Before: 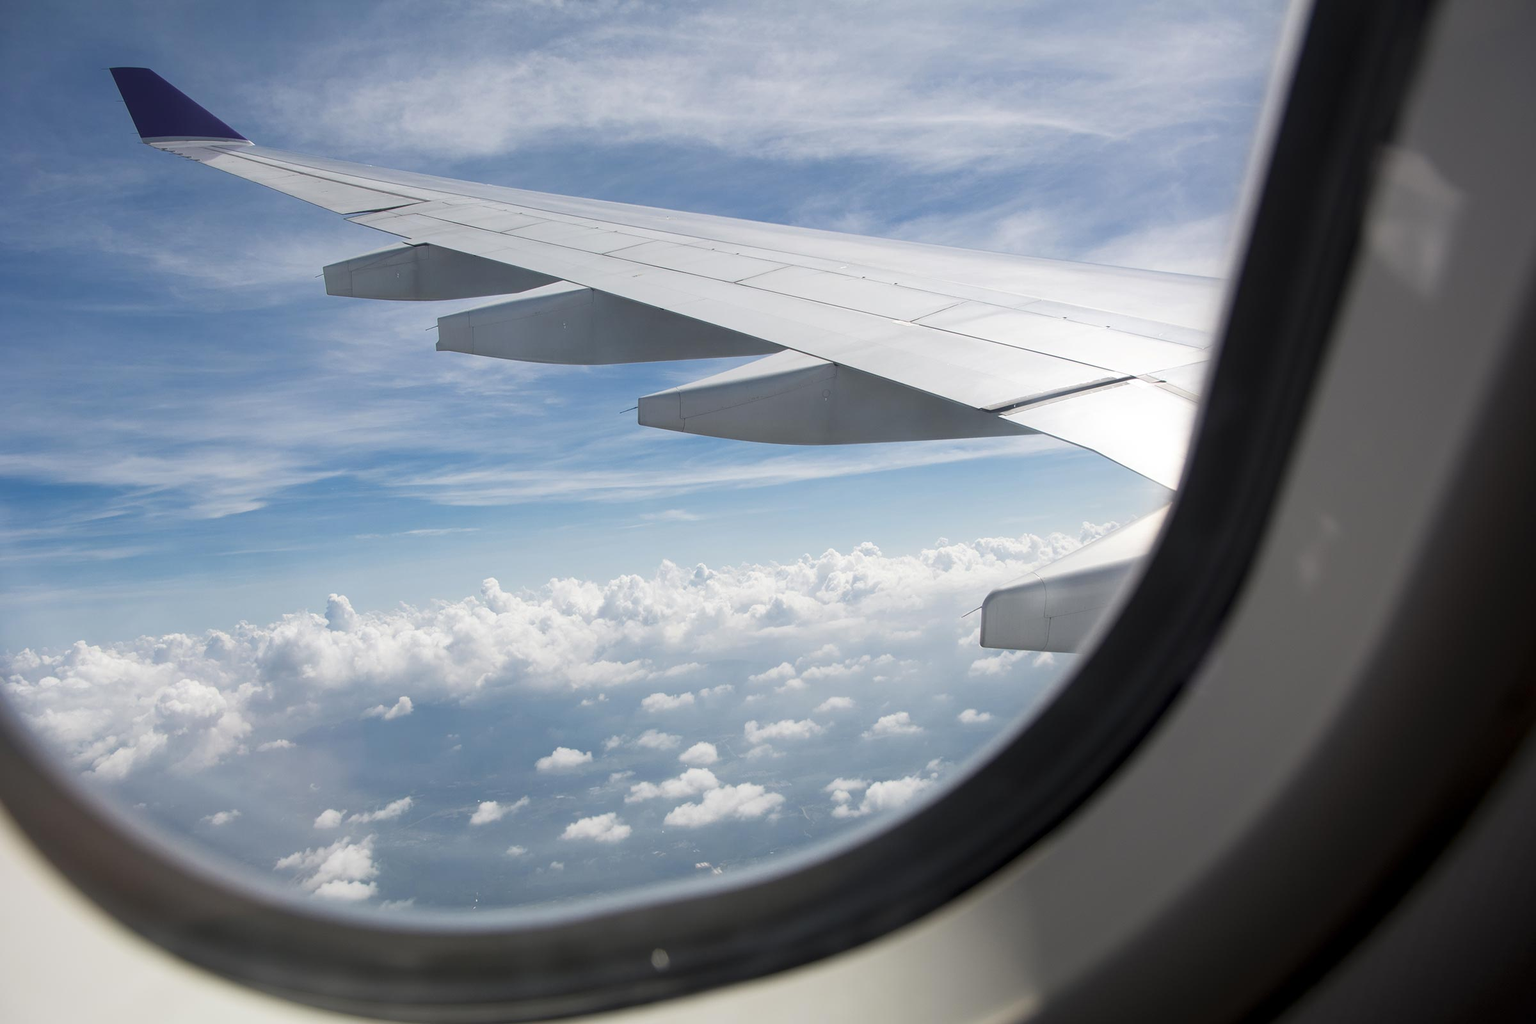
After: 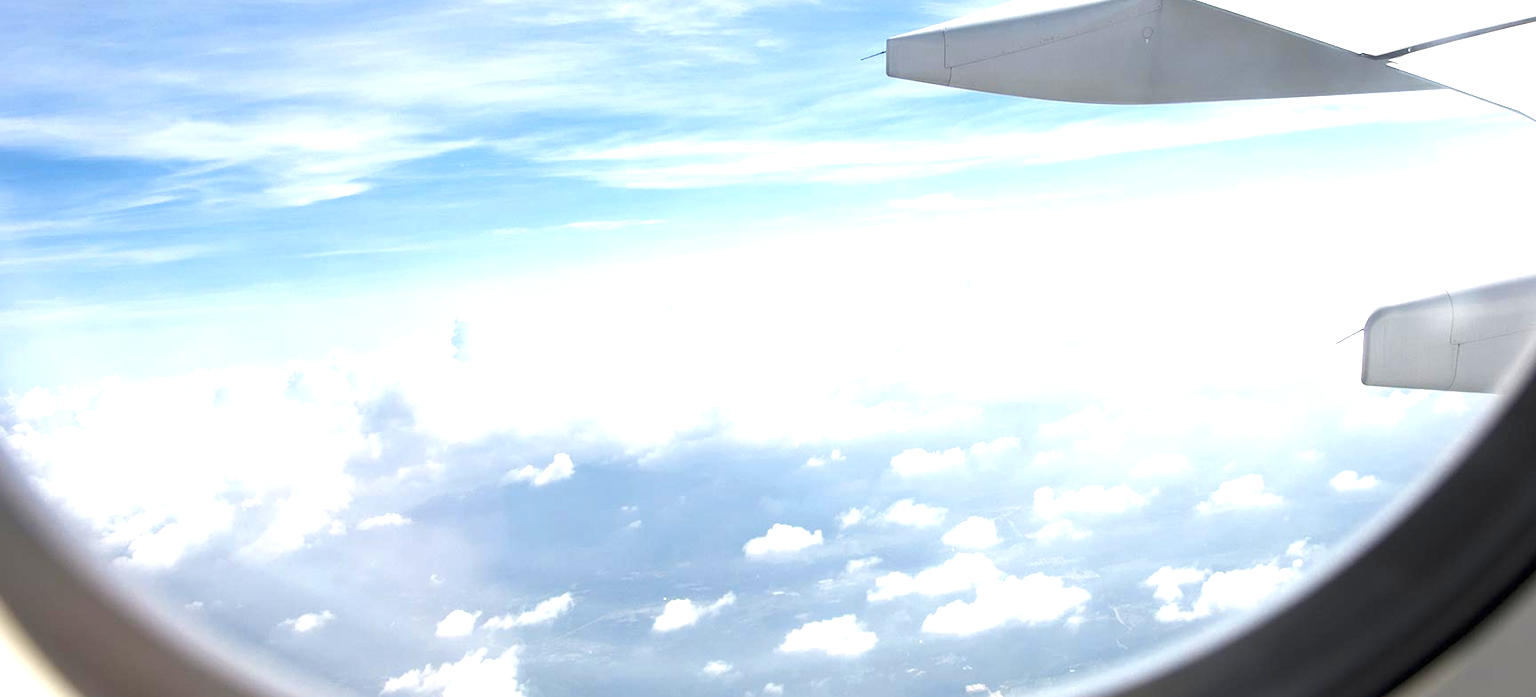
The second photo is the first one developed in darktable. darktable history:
crop: top 36.163%, right 27.993%, bottom 14.716%
exposure: black level correction 0, exposure 1.286 EV, compensate exposure bias true, compensate highlight preservation false
tone equalizer: on, module defaults
